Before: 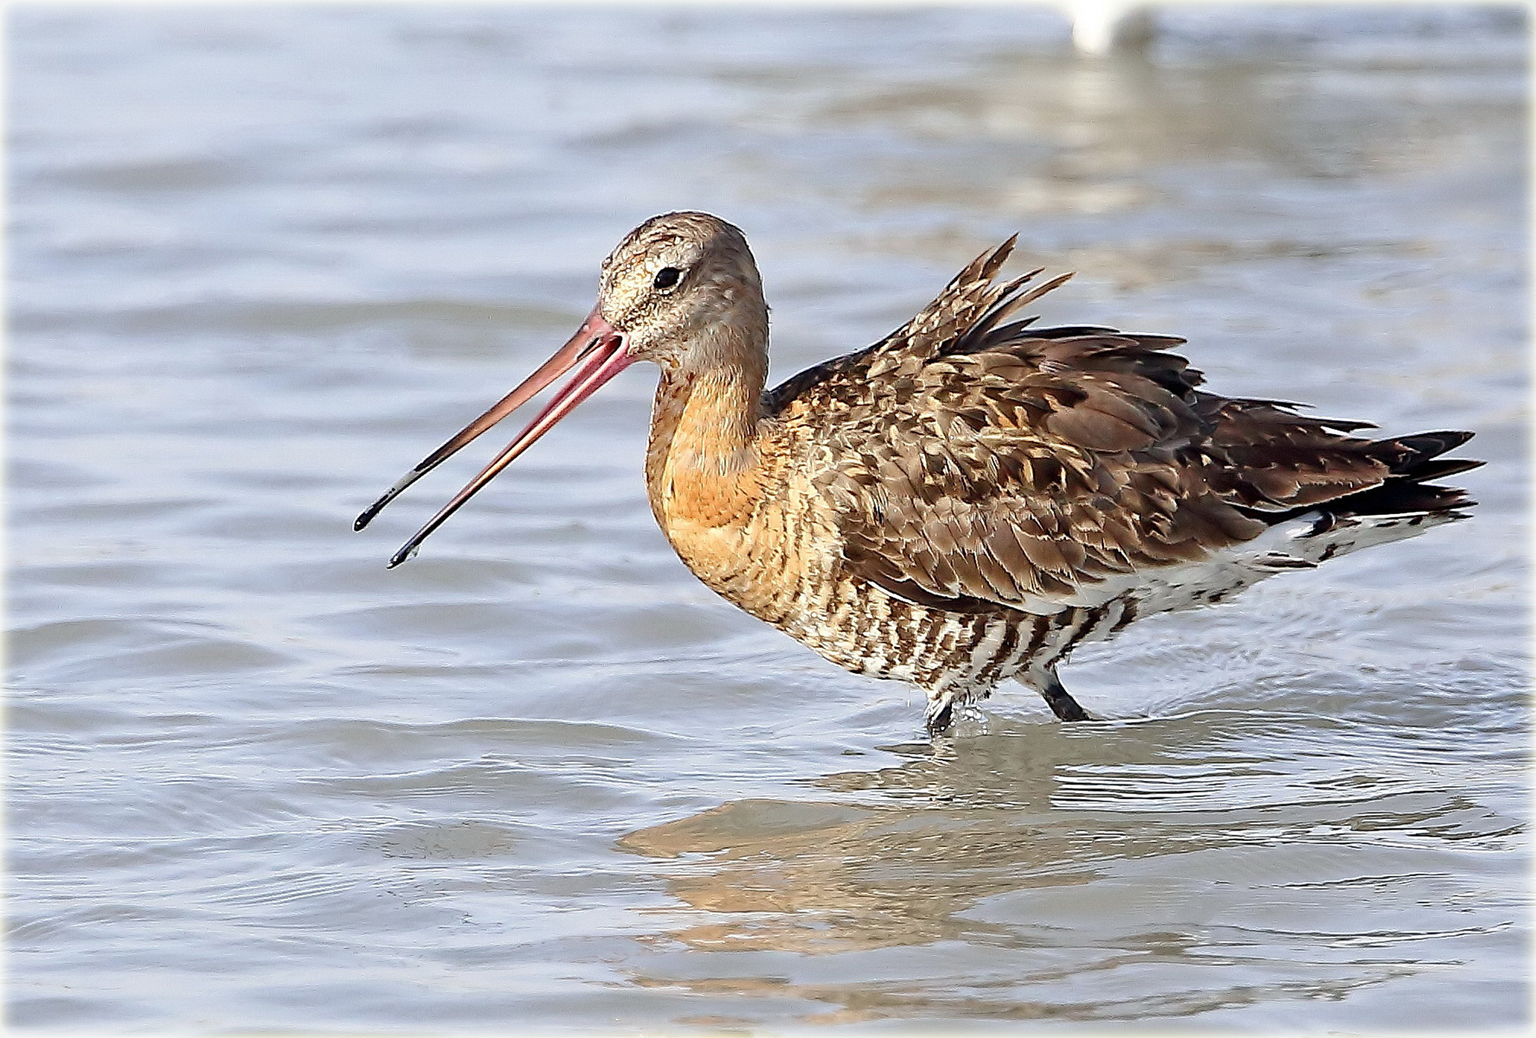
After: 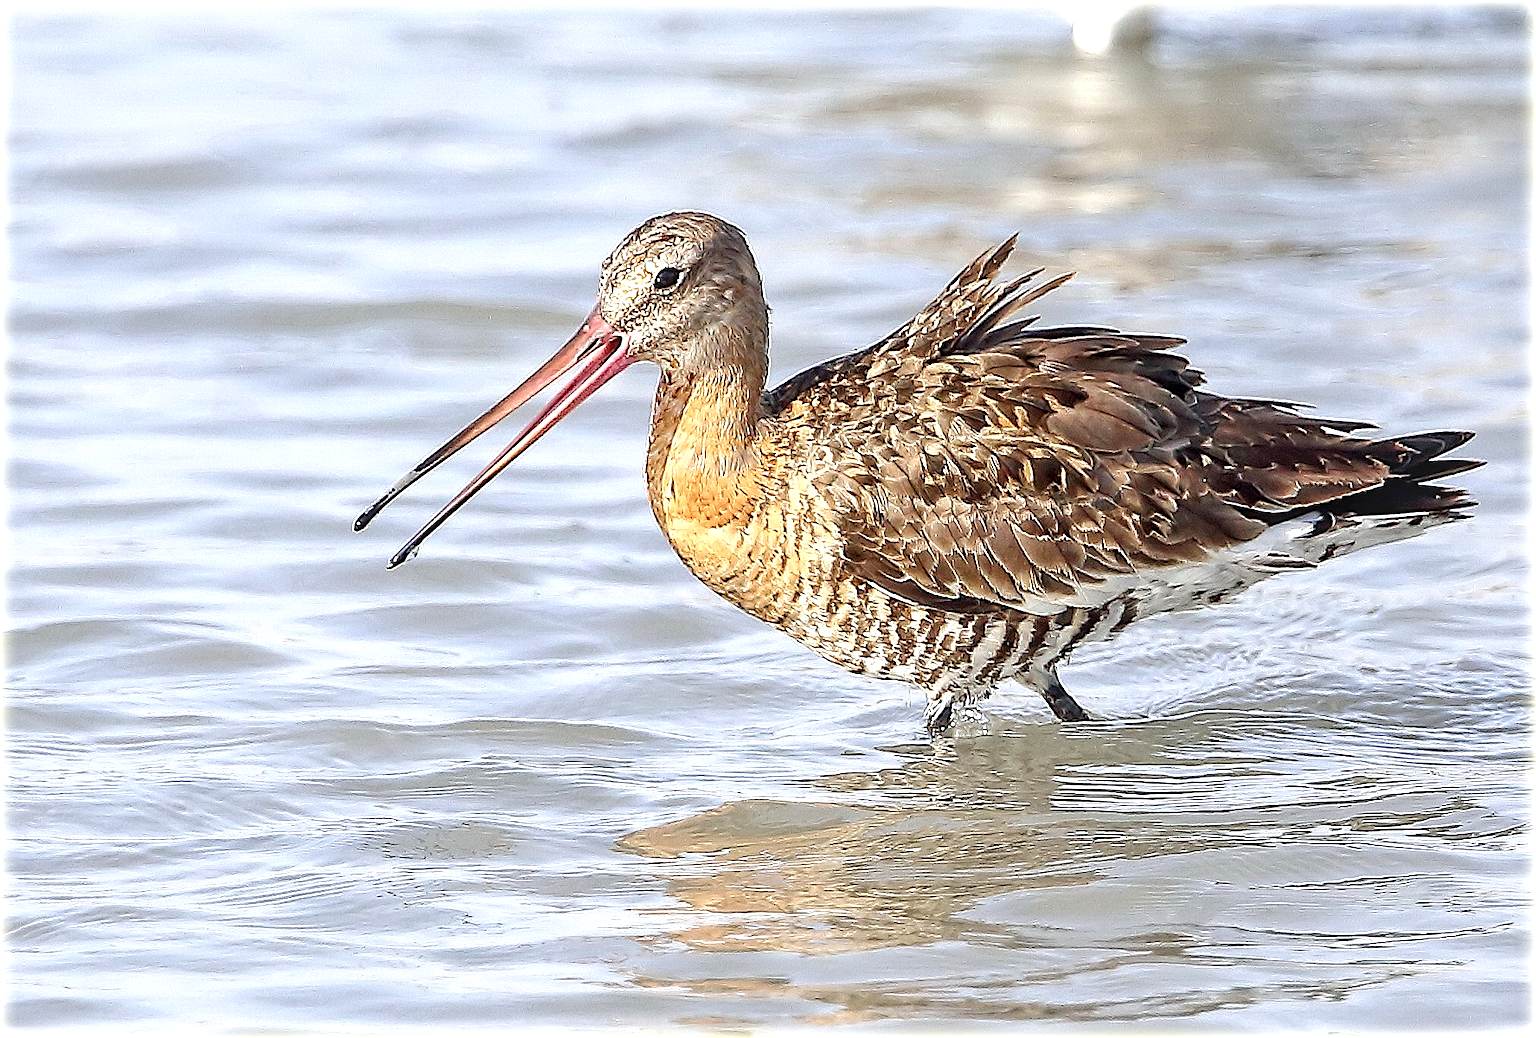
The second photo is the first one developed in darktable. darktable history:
exposure: black level correction 0.001, exposure 0.499 EV, compensate highlight preservation false
local contrast: on, module defaults
sharpen: on, module defaults
